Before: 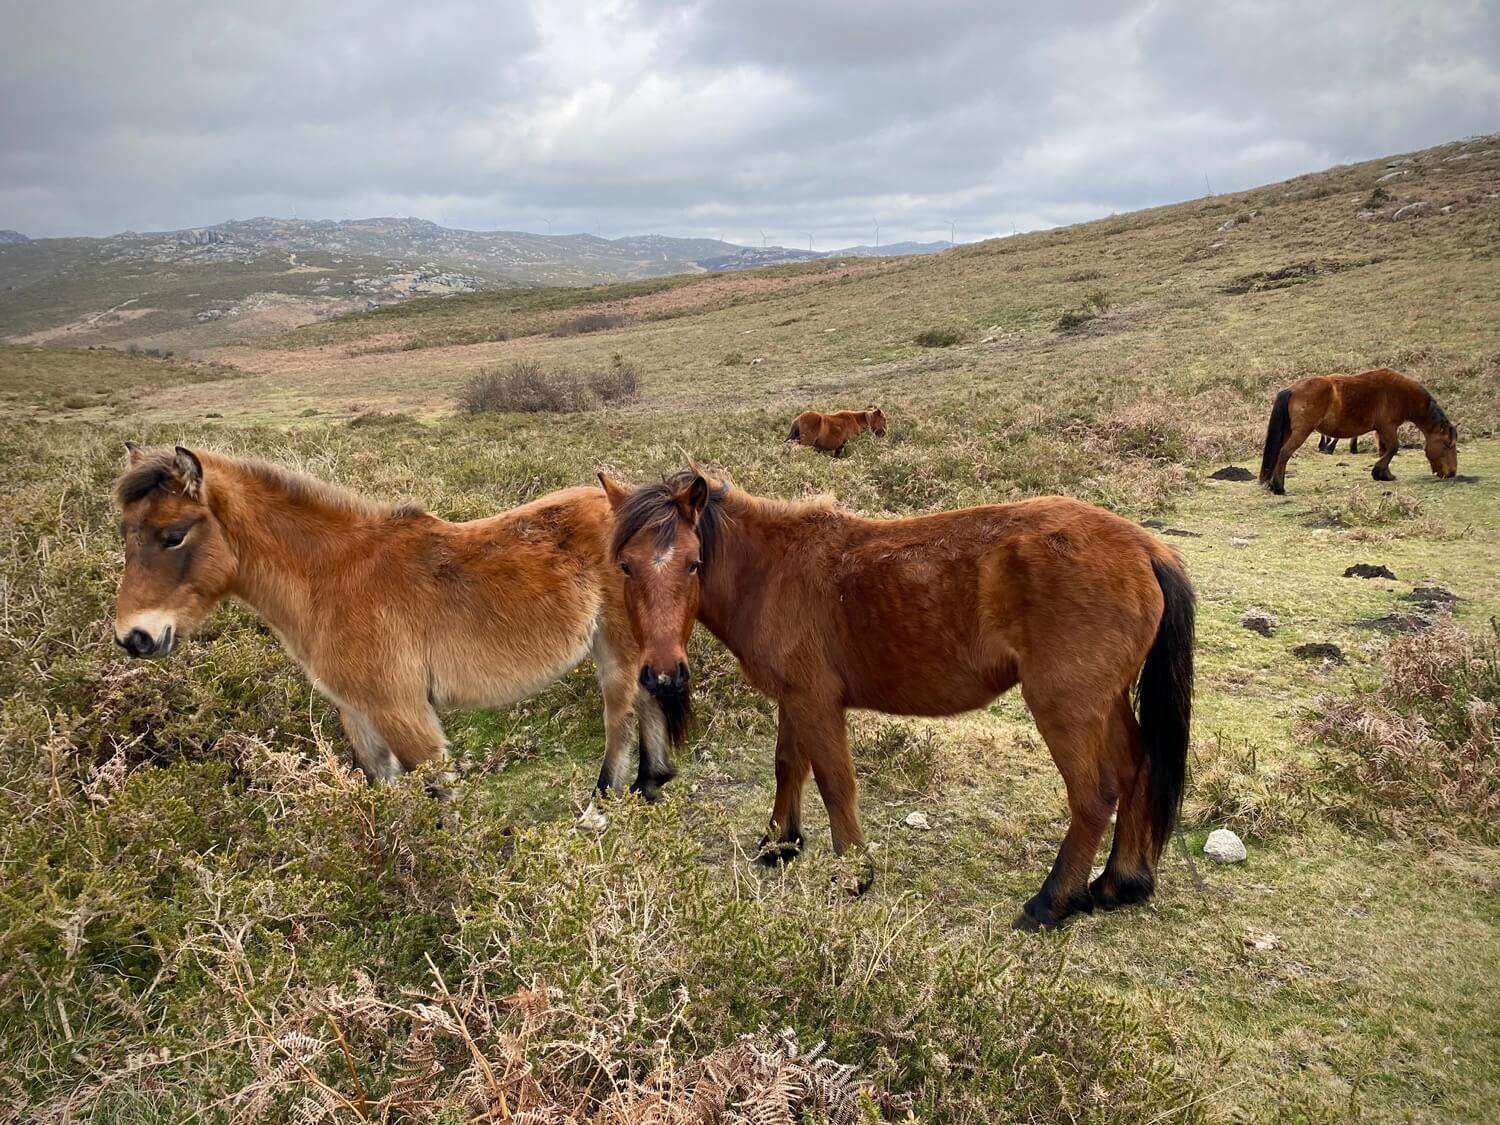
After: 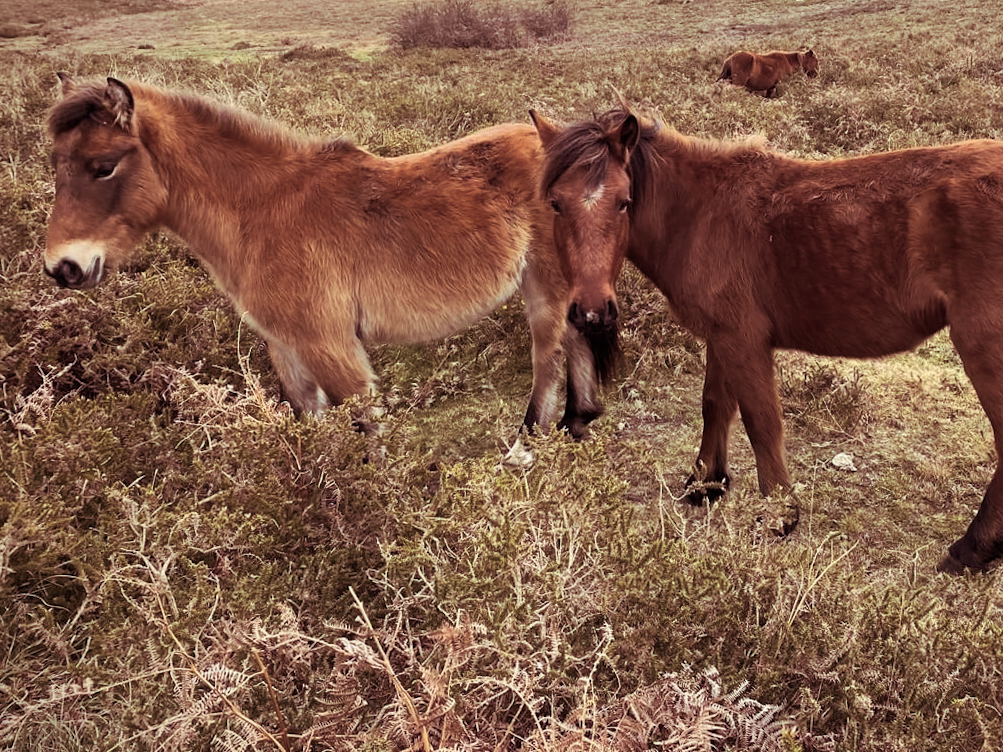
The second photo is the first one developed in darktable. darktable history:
crop and rotate: angle -0.82°, left 3.85%, top 31.828%, right 27.992%
shadows and highlights: shadows 20.55, highlights -20.99, soften with gaussian
split-toning: on, module defaults
